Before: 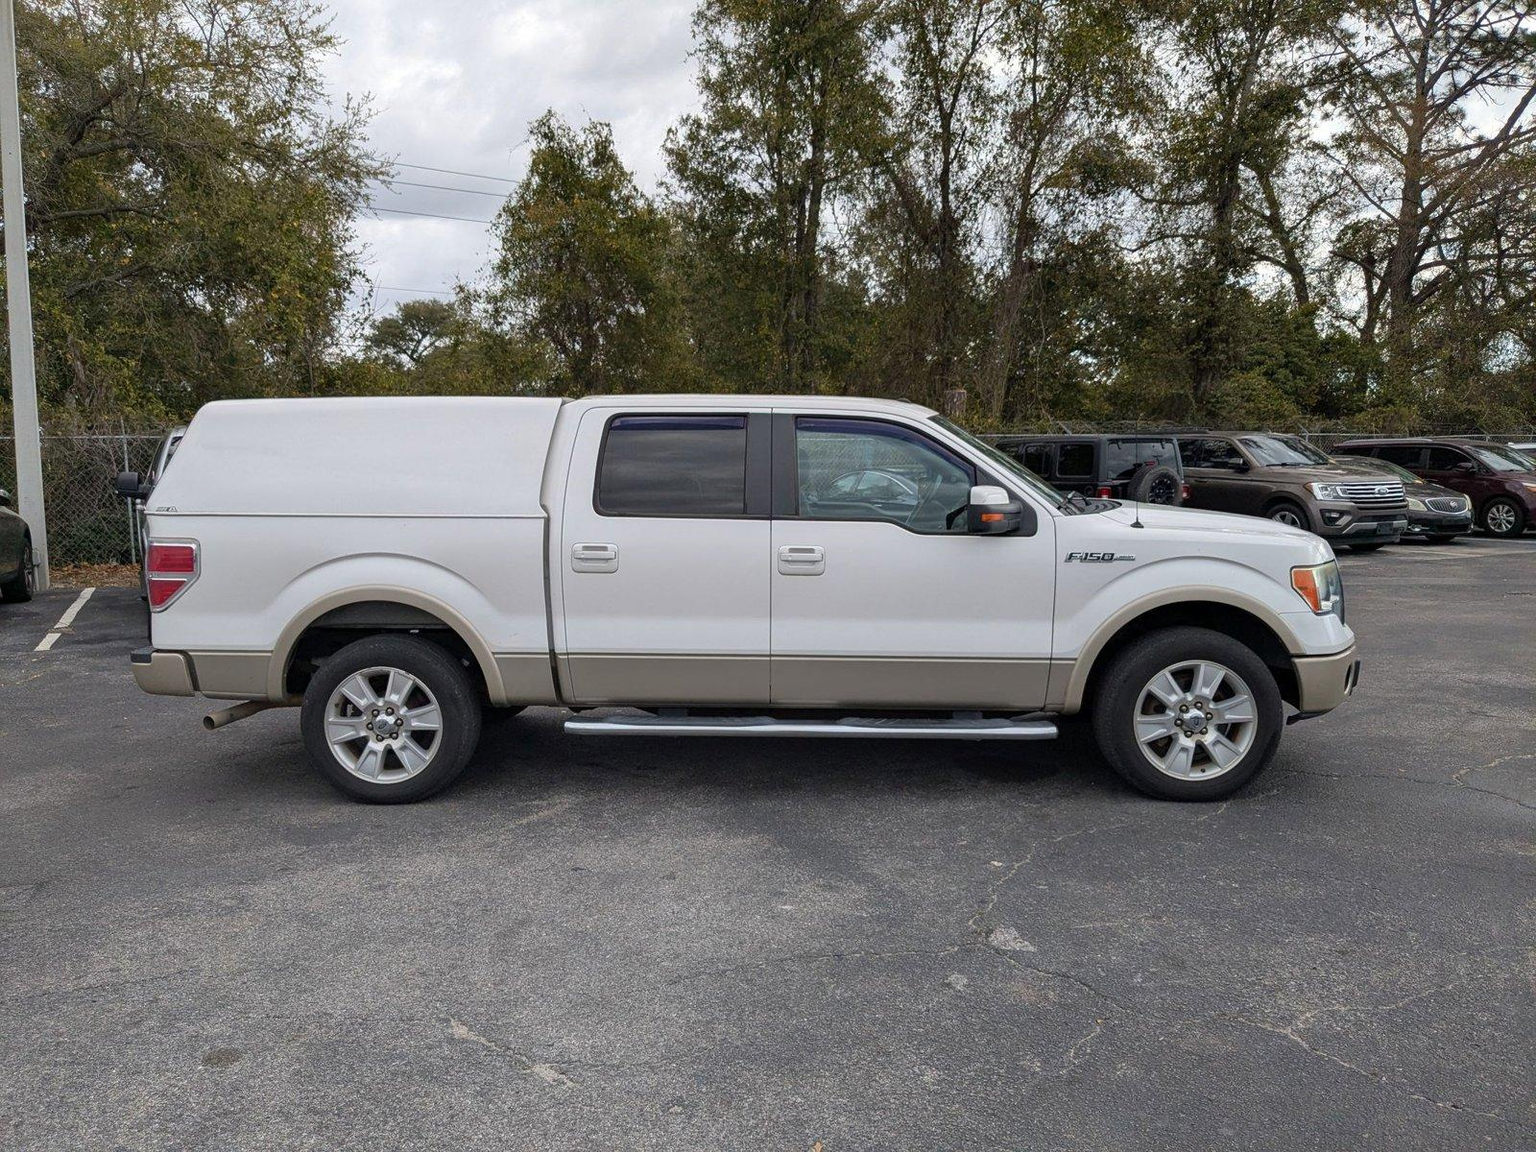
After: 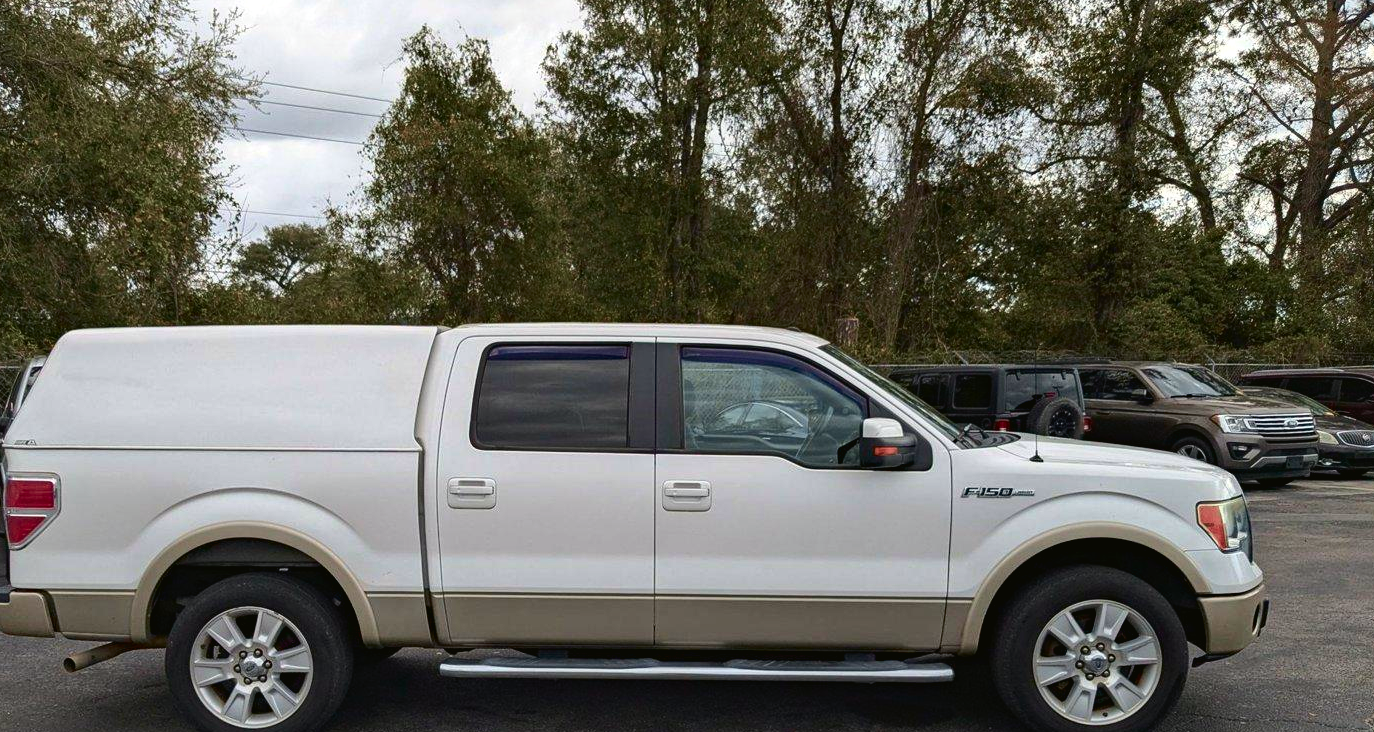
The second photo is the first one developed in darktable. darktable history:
tone curve: curves: ch0 [(0, 0.021) (0.059, 0.053) (0.212, 0.18) (0.337, 0.304) (0.495, 0.505) (0.725, 0.731) (0.89, 0.919) (1, 1)]; ch1 [(0, 0) (0.094, 0.081) (0.285, 0.299) (0.403, 0.436) (0.479, 0.475) (0.54, 0.55) (0.615, 0.637) (0.683, 0.688) (1, 1)]; ch2 [(0, 0) (0.257, 0.217) (0.434, 0.434) (0.498, 0.507) (0.527, 0.542) (0.597, 0.587) (0.658, 0.595) (1, 1)], color space Lab, independent channels, preserve colors none
haze removal: compatibility mode true, adaptive false
crop and rotate: left 9.287%, top 7.339%, right 4.815%, bottom 31.654%
color calibration: illuminant same as pipeline (D50), adaptation none (bypass), x 0.332, y 0.334, temperature 5017.82 K
